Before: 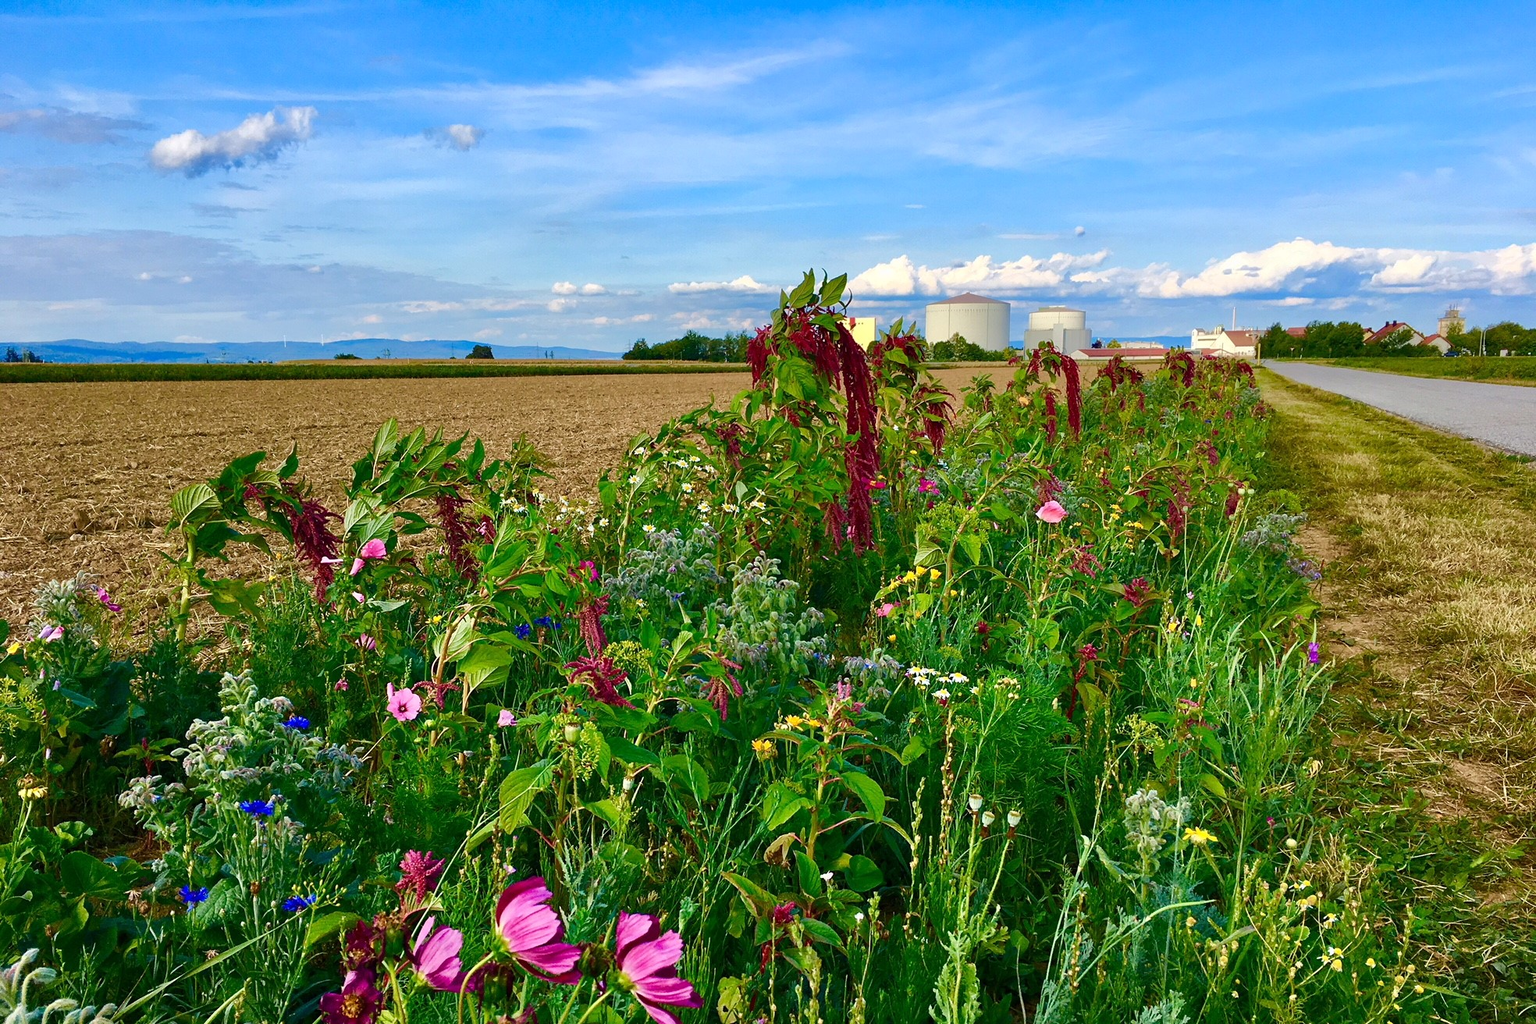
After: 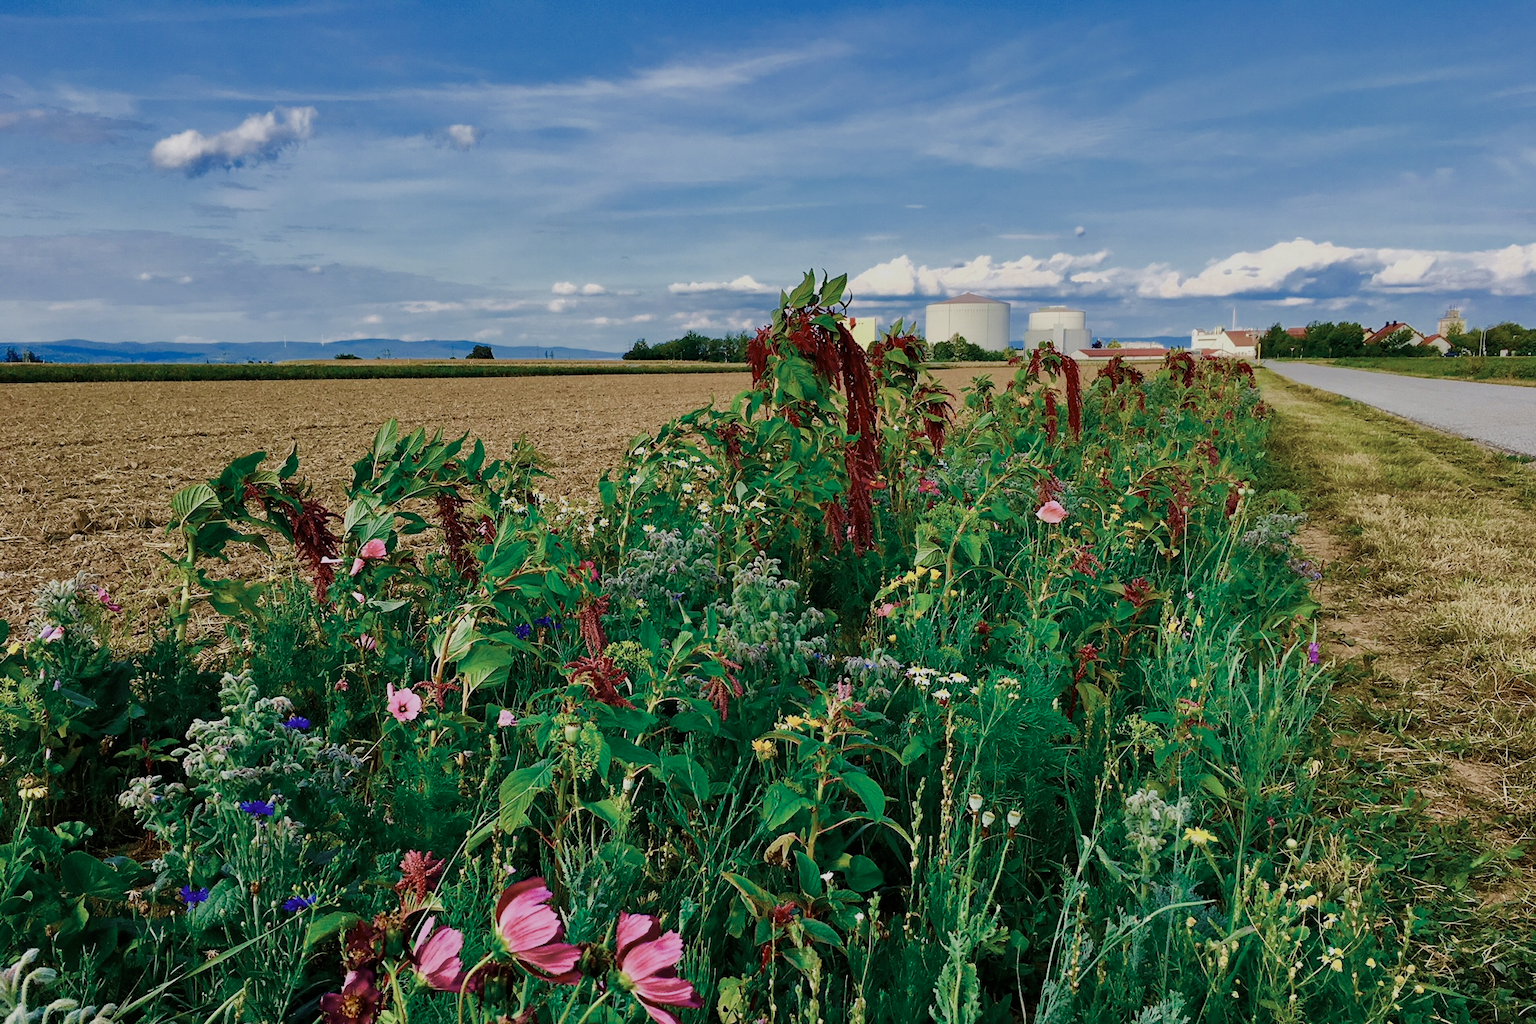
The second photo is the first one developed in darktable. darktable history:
filmic rgb: black relative exposure -7.65 EV, white relative exposure 4.56 EV, hardness 3.61, contrast 1.05
color zones: curves: ch0 [(0, 0.5) (0.125, 0.4) (0.25, 0.5) (0.375, 0.4) (0.5, 0.4) (0.625, 0.35) (0.75, 0.35) (0.875, 0.5)]; ch1 [(0, 0.35) (0.125, 0.45) (0.25, 0.35) (0.375, 0.35) (0.5, 0.35) (0.625, 0.35) (0.75, 0.45) (0.875, 0.35)]; ch2 [(0, 0.6) (0.125, 0.5) (0.25, 0.5) (0.375, 0.6) (0.5, 0.6) (0.625, 0.5) (0.75, 0.5) (0.875, 0.5)]
